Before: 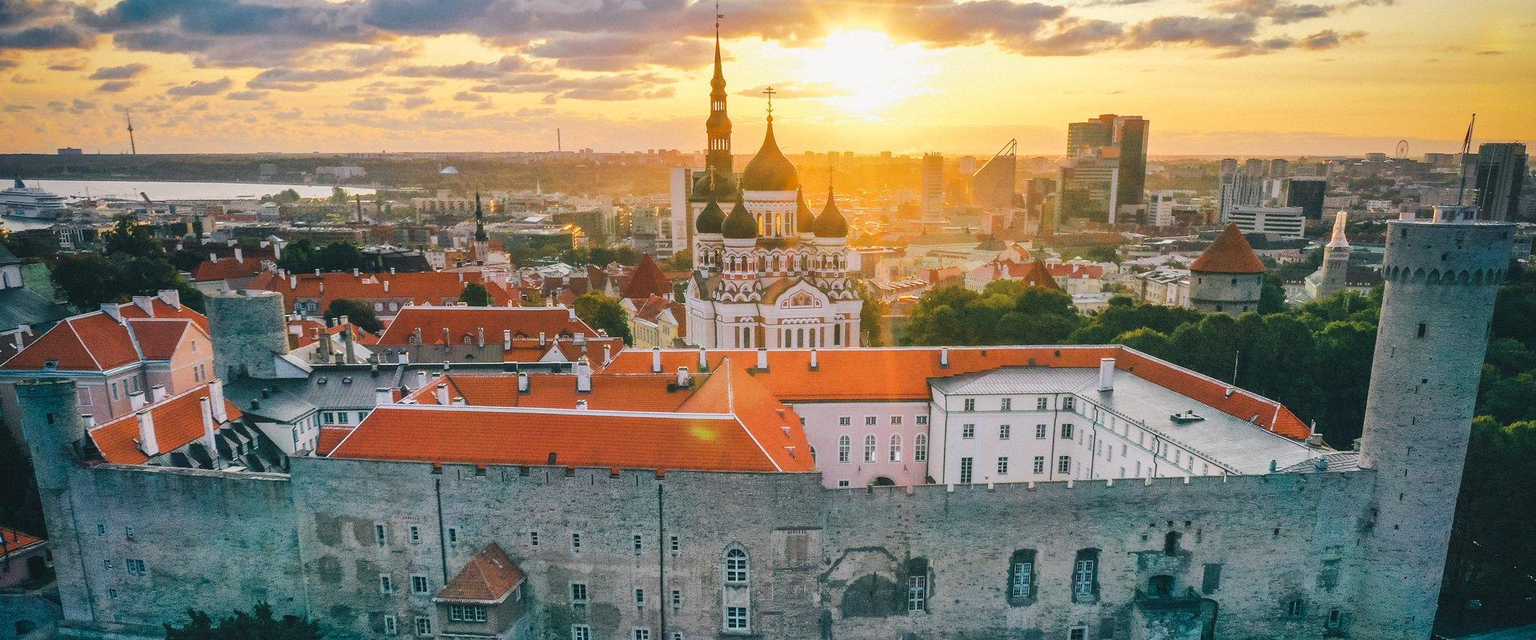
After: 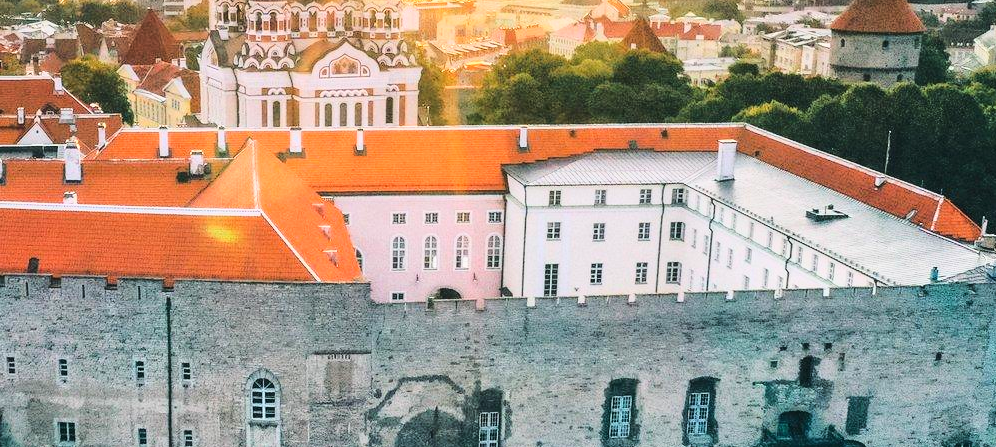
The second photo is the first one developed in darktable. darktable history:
crop: left 34.235%, top 38.613%, right 13.88%, bottom 5.481%
base curve: curves: ch0 [(0, 0) (0.036, 0.037) (0.121, 0.228) (0.46, 0.76) (0.859, 0.983) (1, 1)]
